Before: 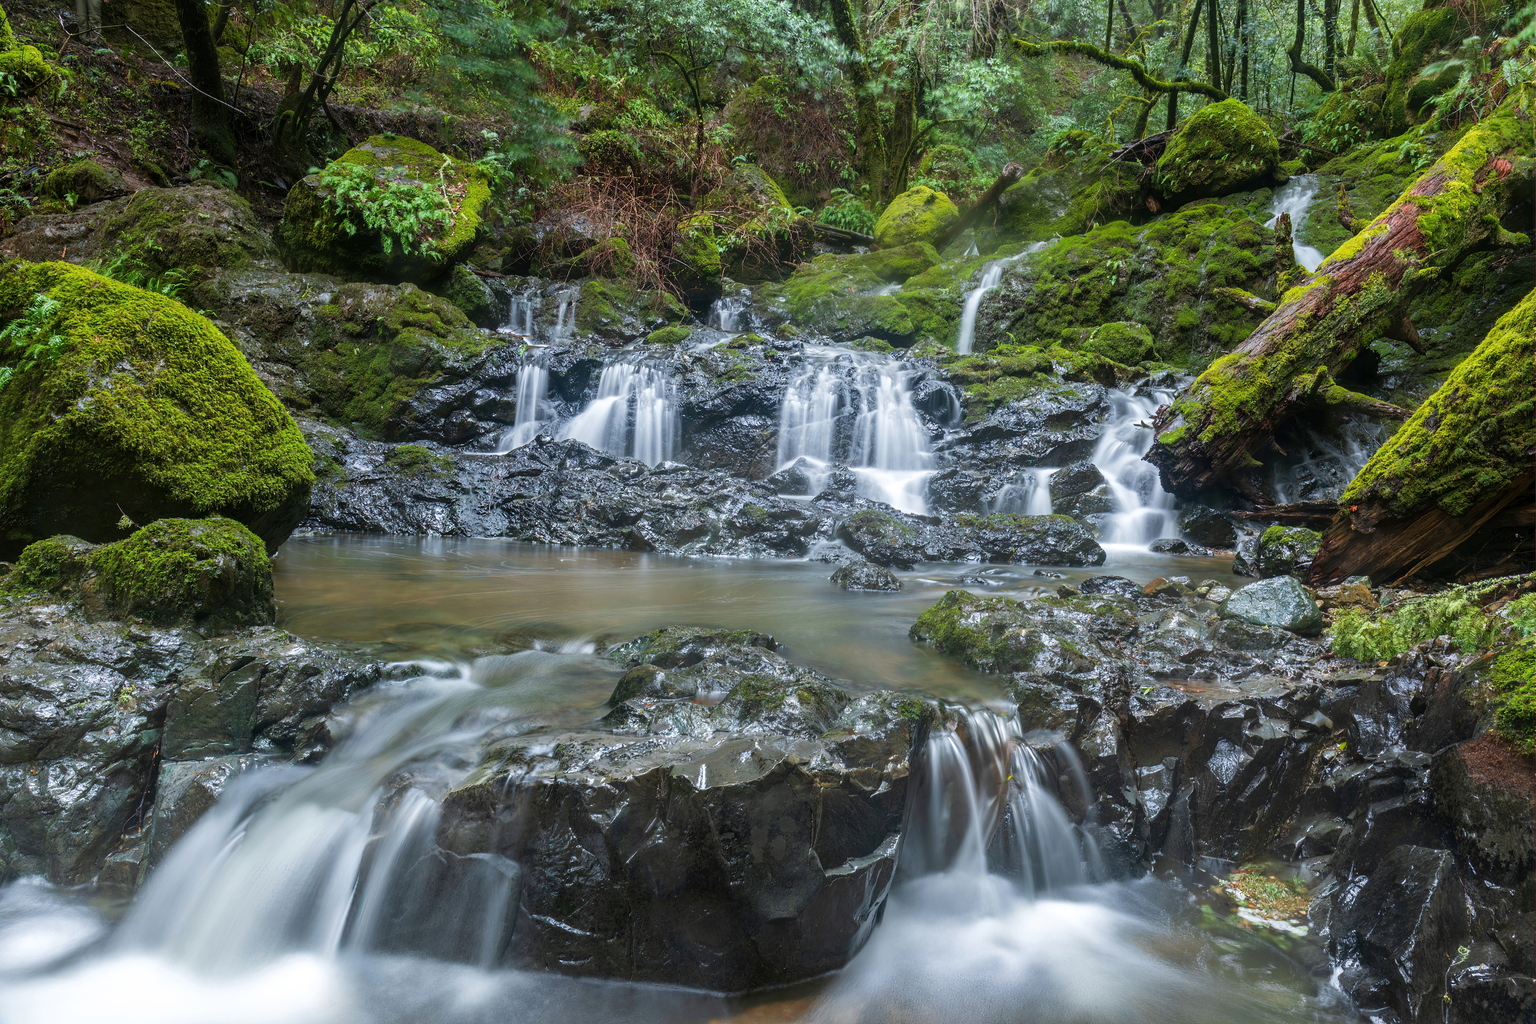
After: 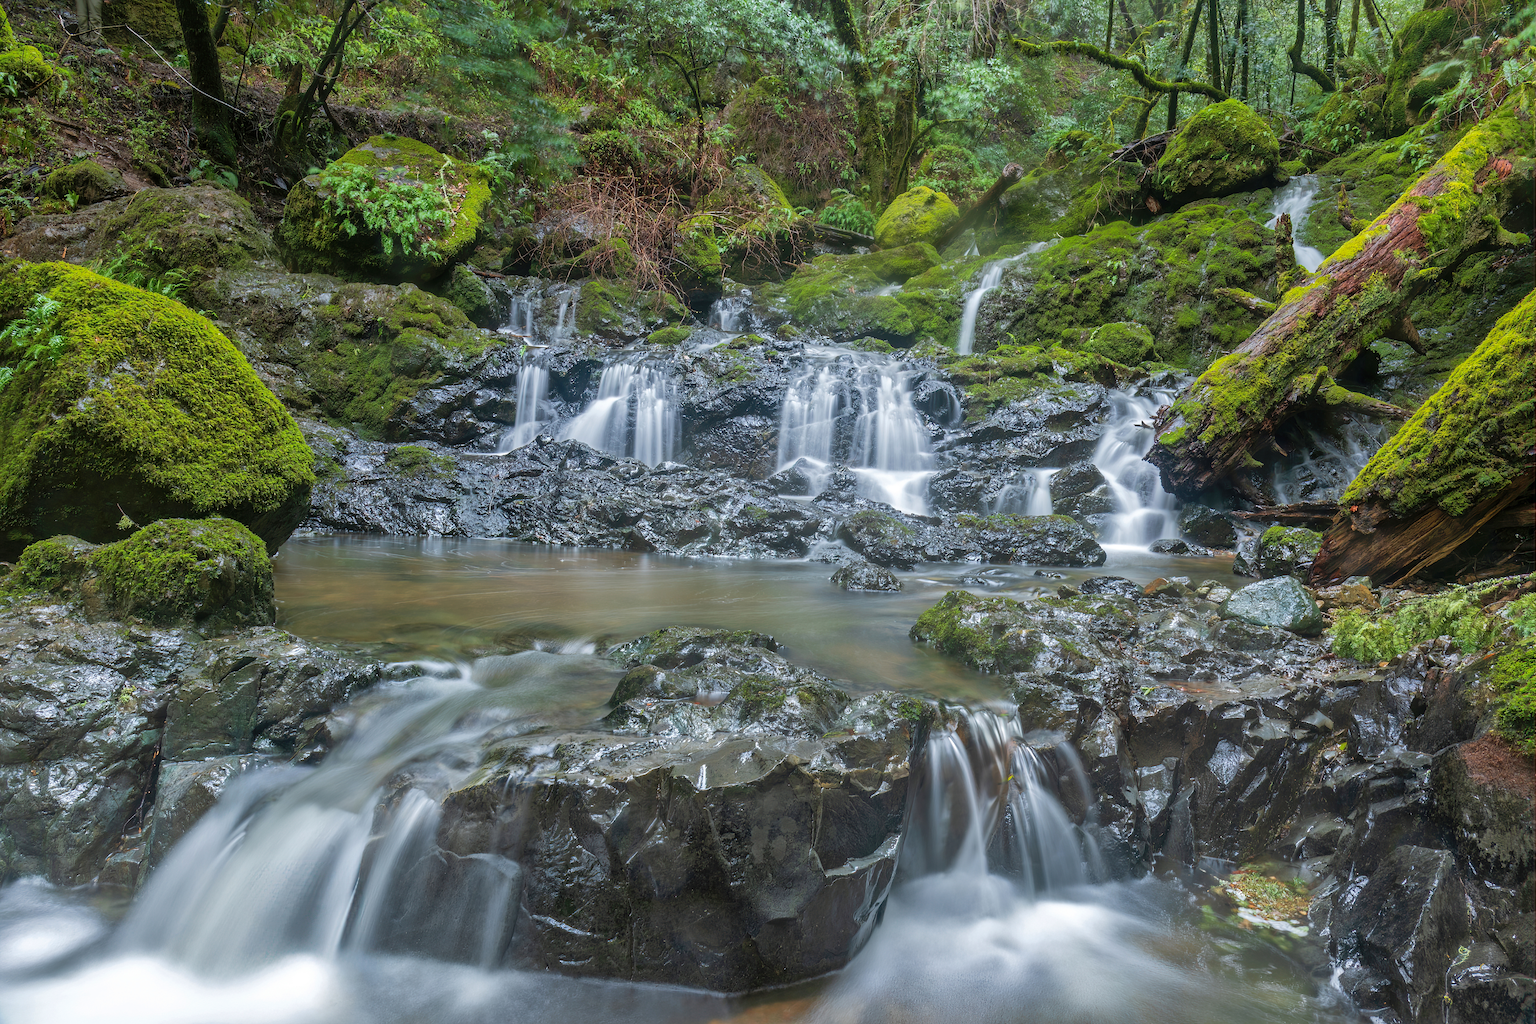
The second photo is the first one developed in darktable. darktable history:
shadows and highlights: on, module defaults
sharpen: amount 0.2
